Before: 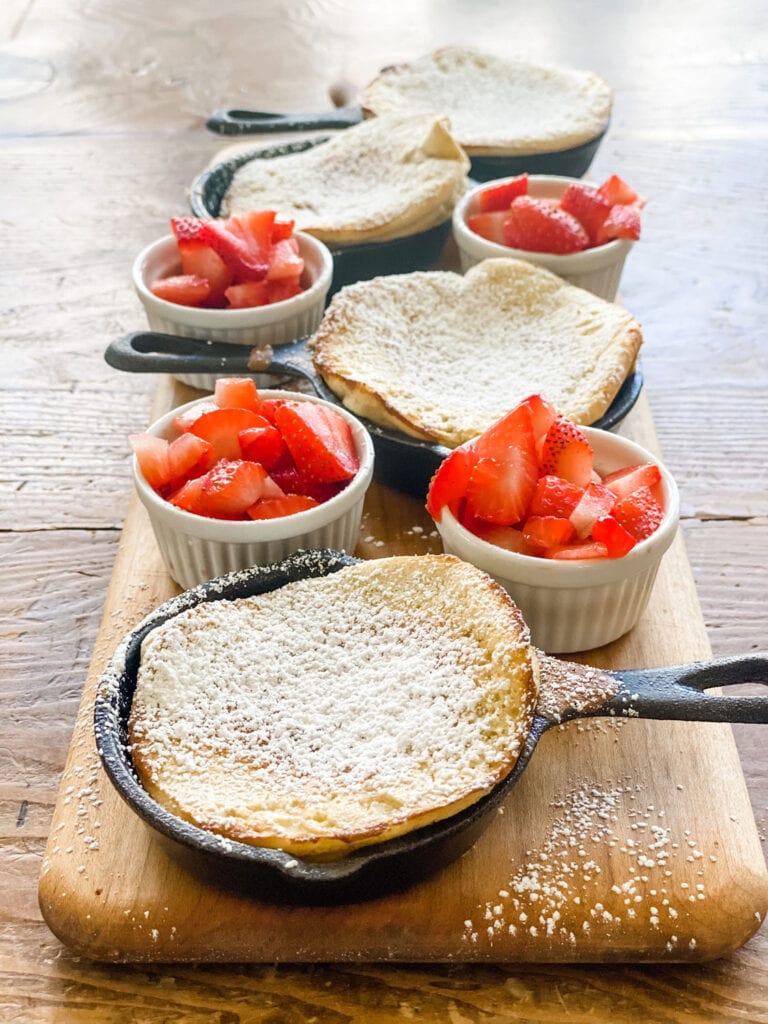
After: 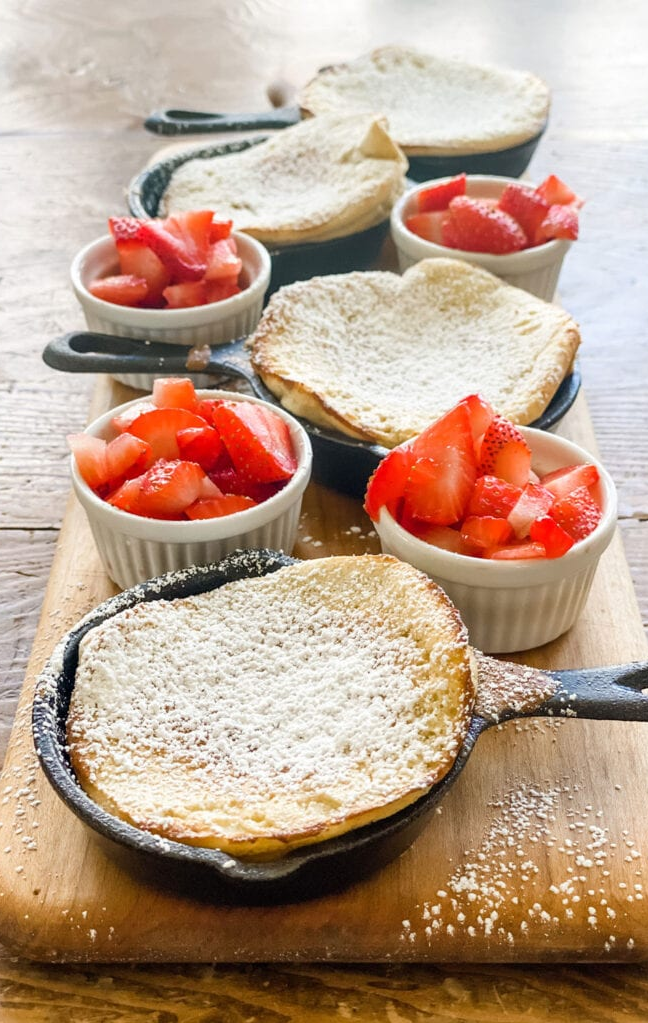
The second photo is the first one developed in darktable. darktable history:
crop: left 8.086%, right 7.459%
